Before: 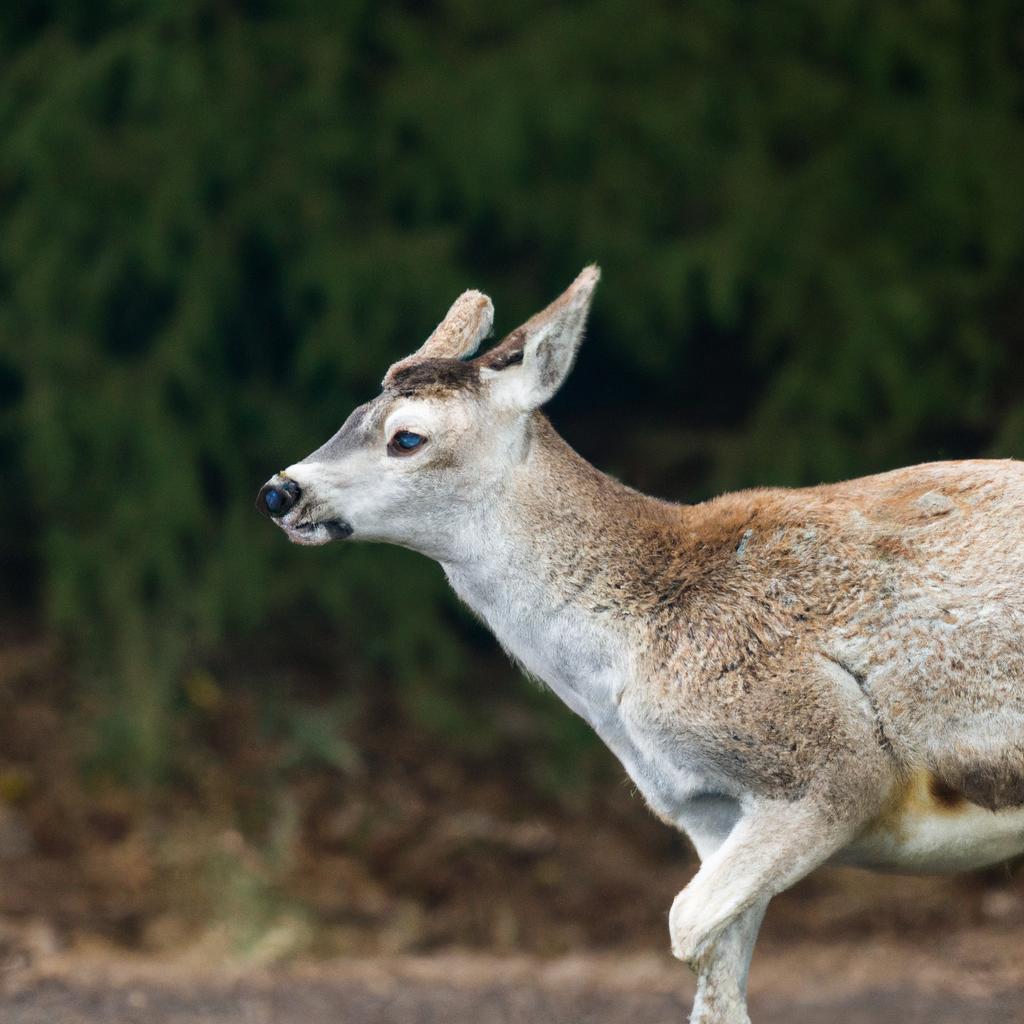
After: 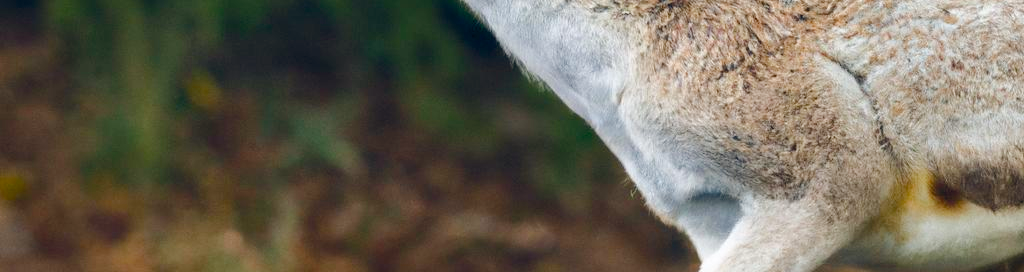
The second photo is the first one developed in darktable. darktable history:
color balance rgb: global offset › chroma 0.056%, global offset › hue 253.5°, perceptual saturation grading › global saturation 20%, perceptual saturation grading › highlights -25.357%, perceptual saturation grading › shadows 50.253%, perceptual brilliance grading › mid-tones 9.441%, perceptual brilliance grading › shadows 15.251%
crop and rotate: top 58.691%, bottom 14.736%
